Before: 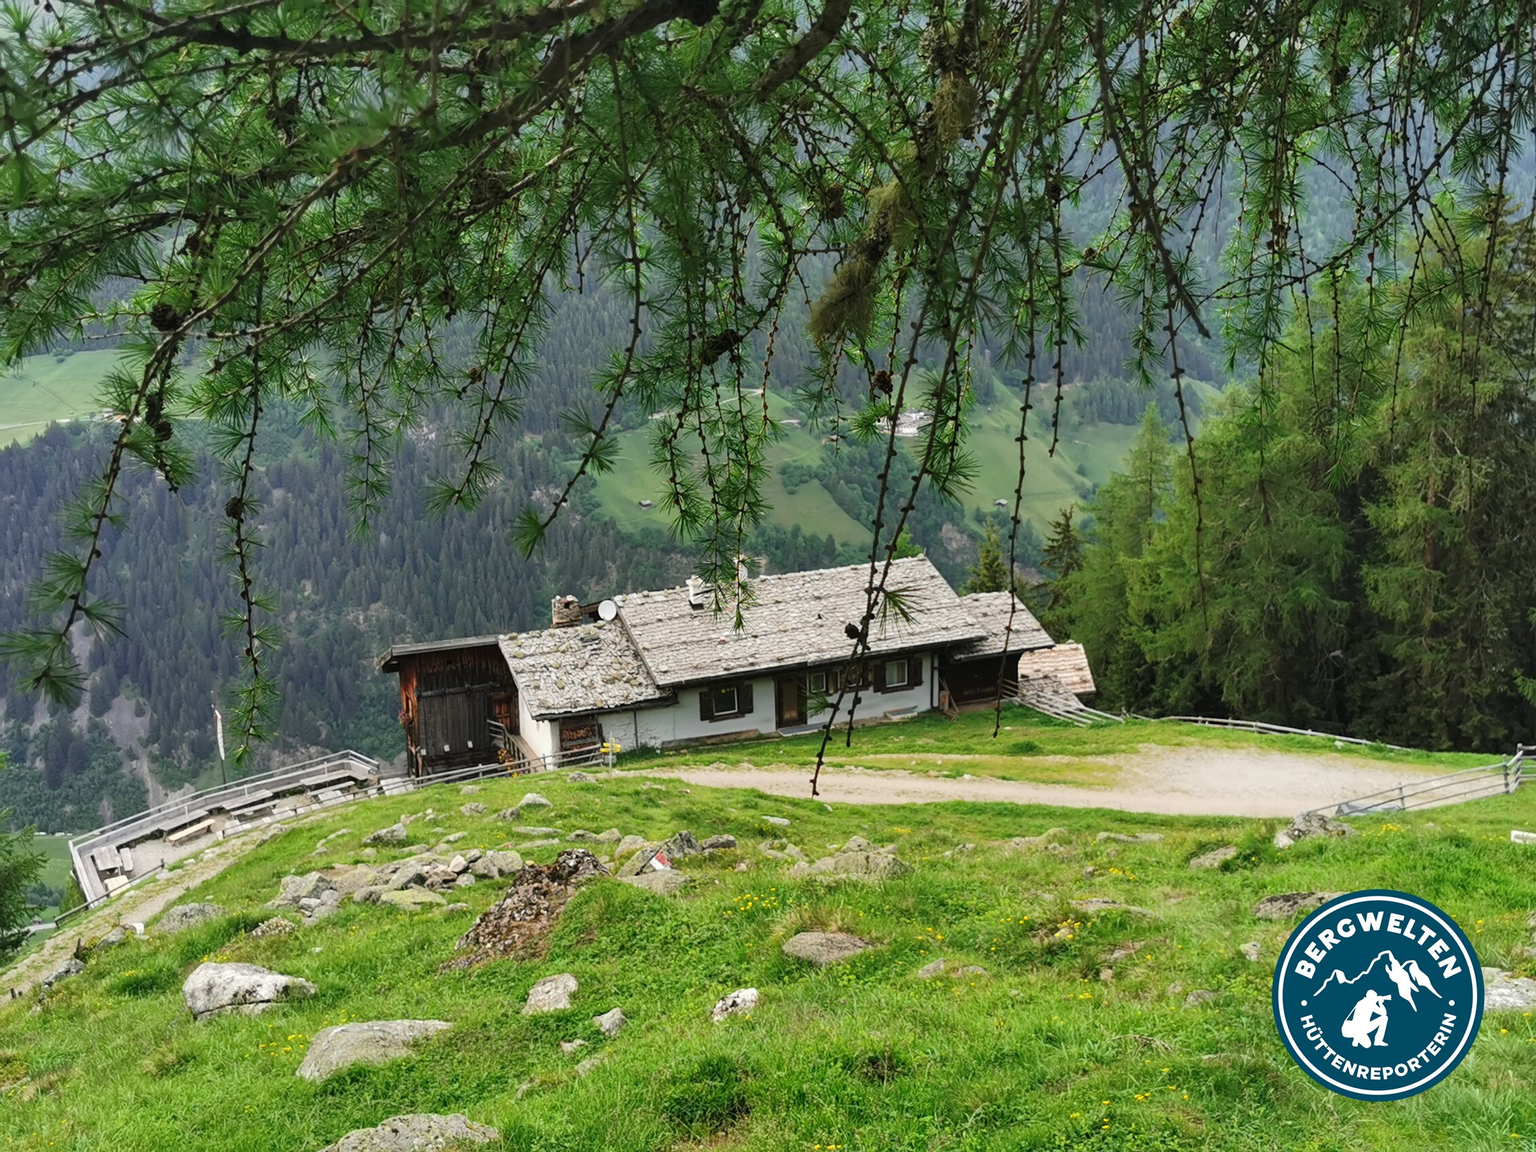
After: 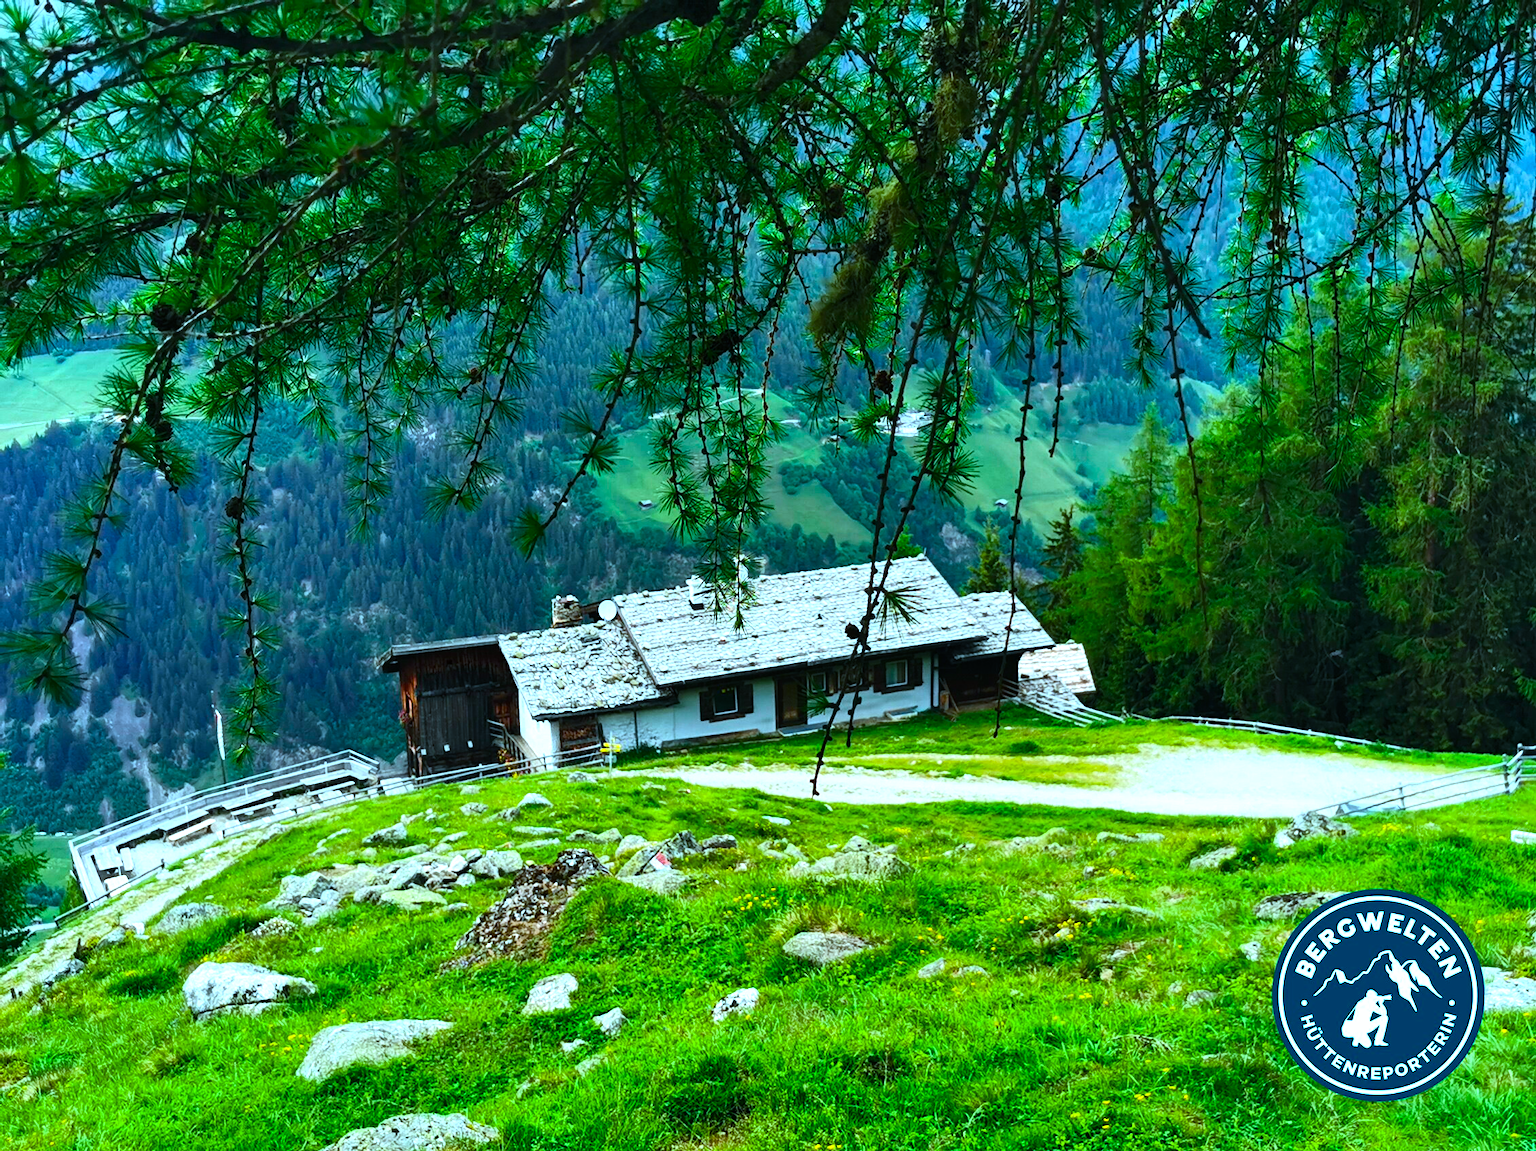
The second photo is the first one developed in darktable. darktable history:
tone equalizer: -8 EV -0.417 EV, -7 EV -0.389 EV, -6 EV -0.333 EV, -5 EV -0.222 EV, -3 EV 0.222 EV, -2 EV 0.333 EV, -1 EV 0.389 EV, +0 EV 0.417 EV, edges refinement/feathering 500, mask exposure compensation -1.57 EV, preserve details no
white balance: red 0.925, blue 1.046
color balance rgb: linear chroma grading › global chroma 9%, perceptual saturation grading › global saturation 36%, perceptual saturation grading › shadows 35%, perceptual brilliance grading › global brilliance 15%, perceptual brilliance grading › shadows -35%, global vibrance 15%
color calibration: illuminant F (fluorescent), F source F9 (Cool White Deluxe 4150 K) – high CRI, x 0.374, y 0.373, temperature 4158.34 K
